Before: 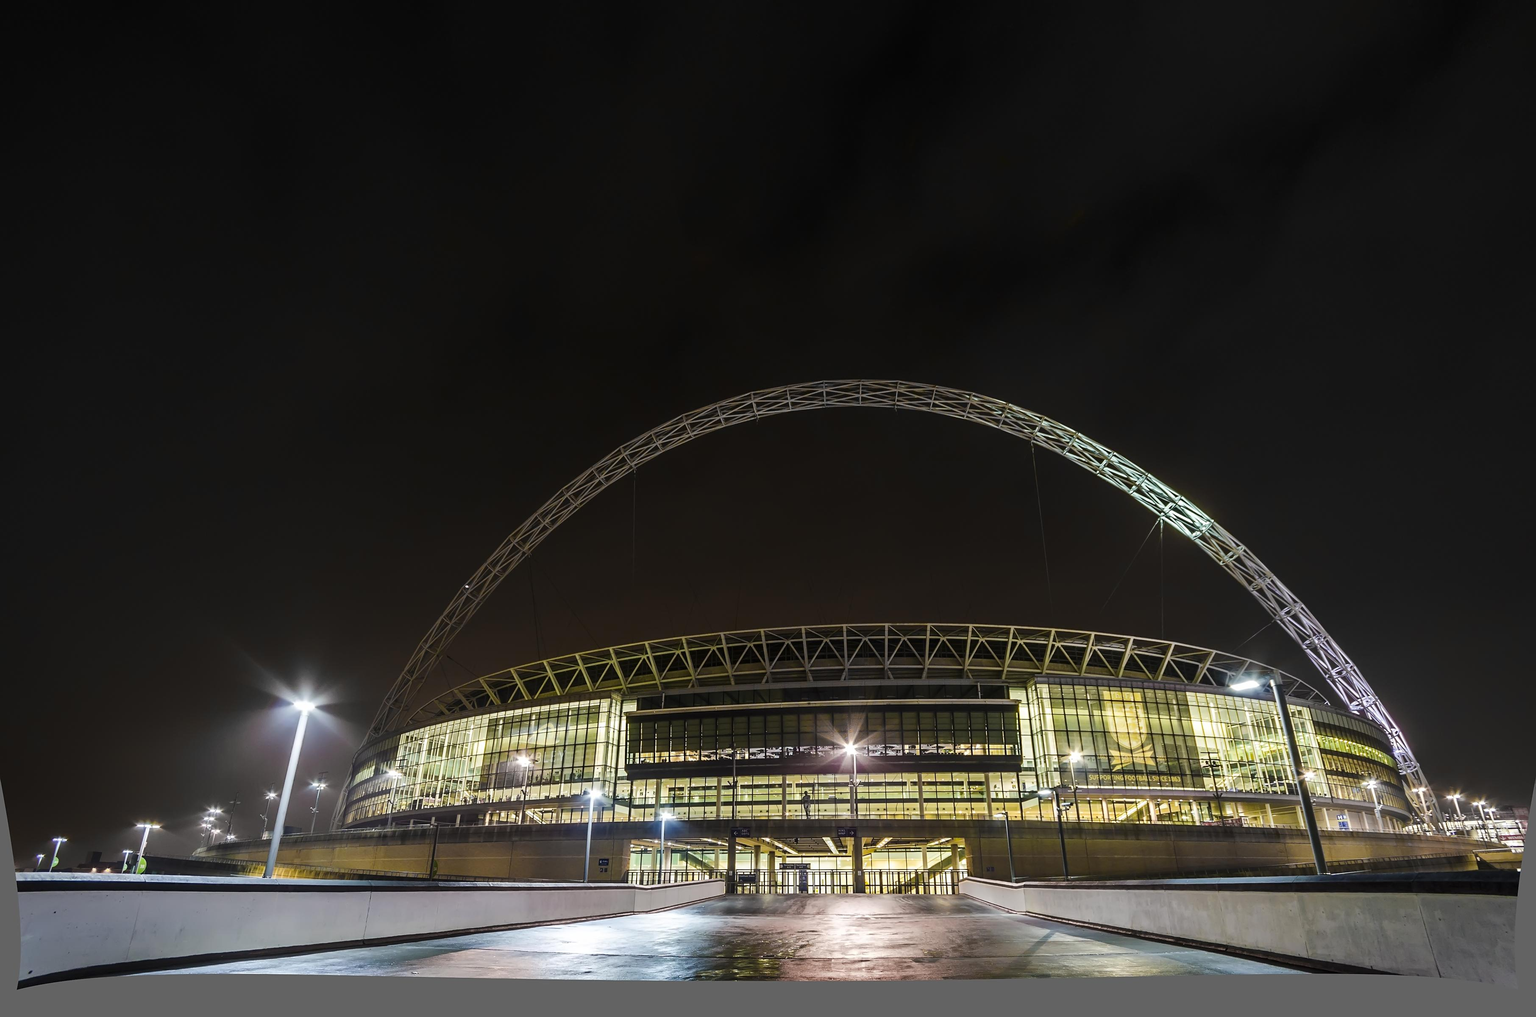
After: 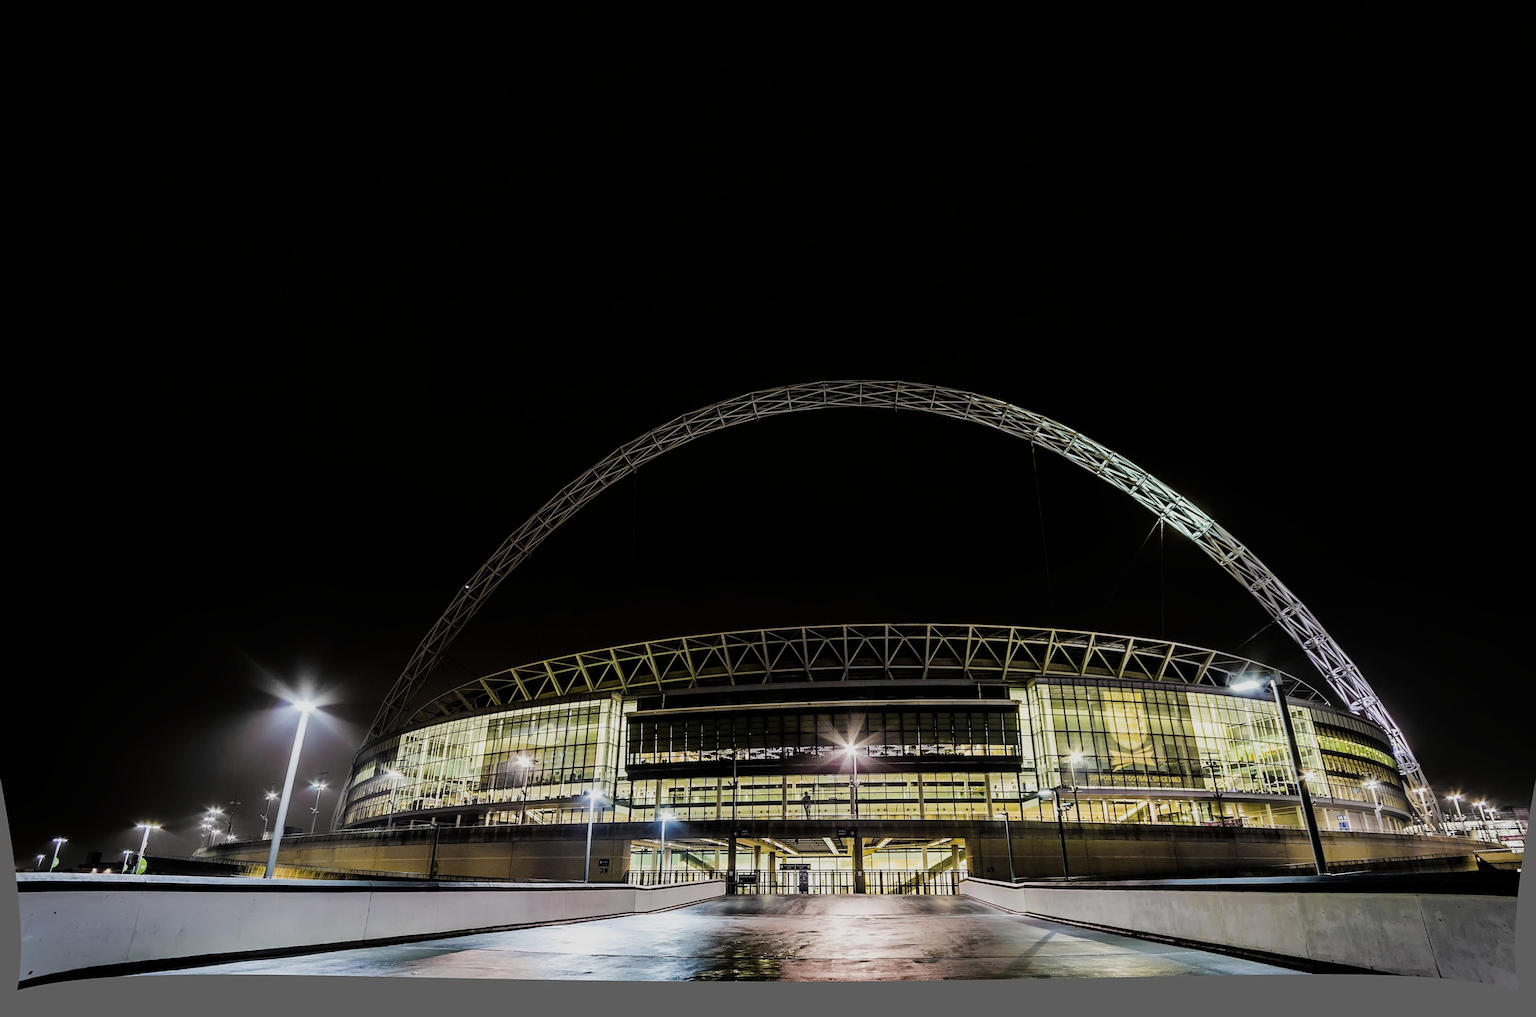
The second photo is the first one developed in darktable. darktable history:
filmic rgb: black relative exposure -5 EV, hardness 2.88, contrast 1.2, highlights saturation mix -30%
